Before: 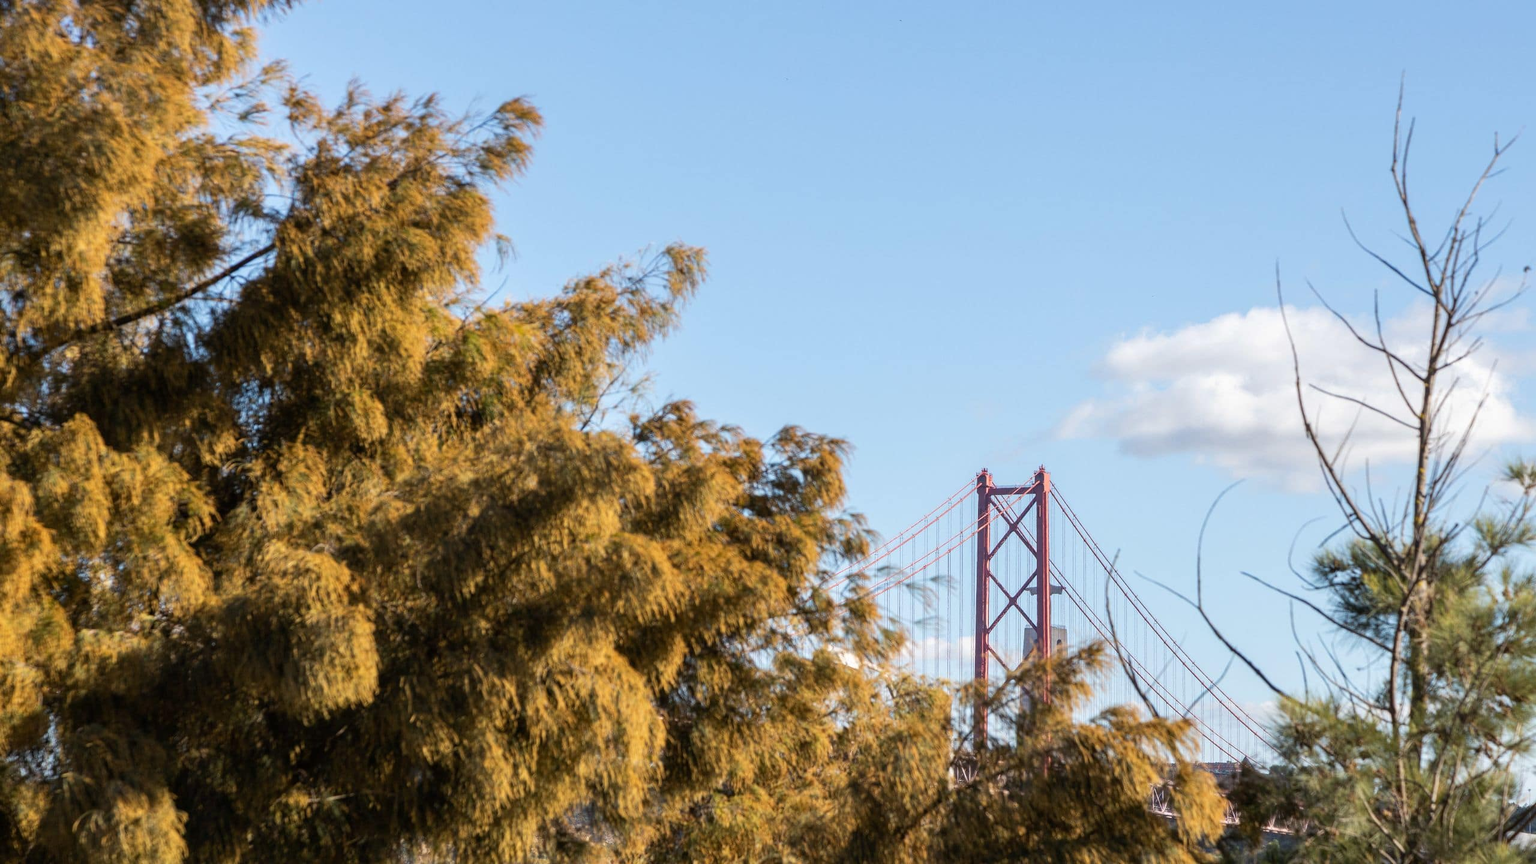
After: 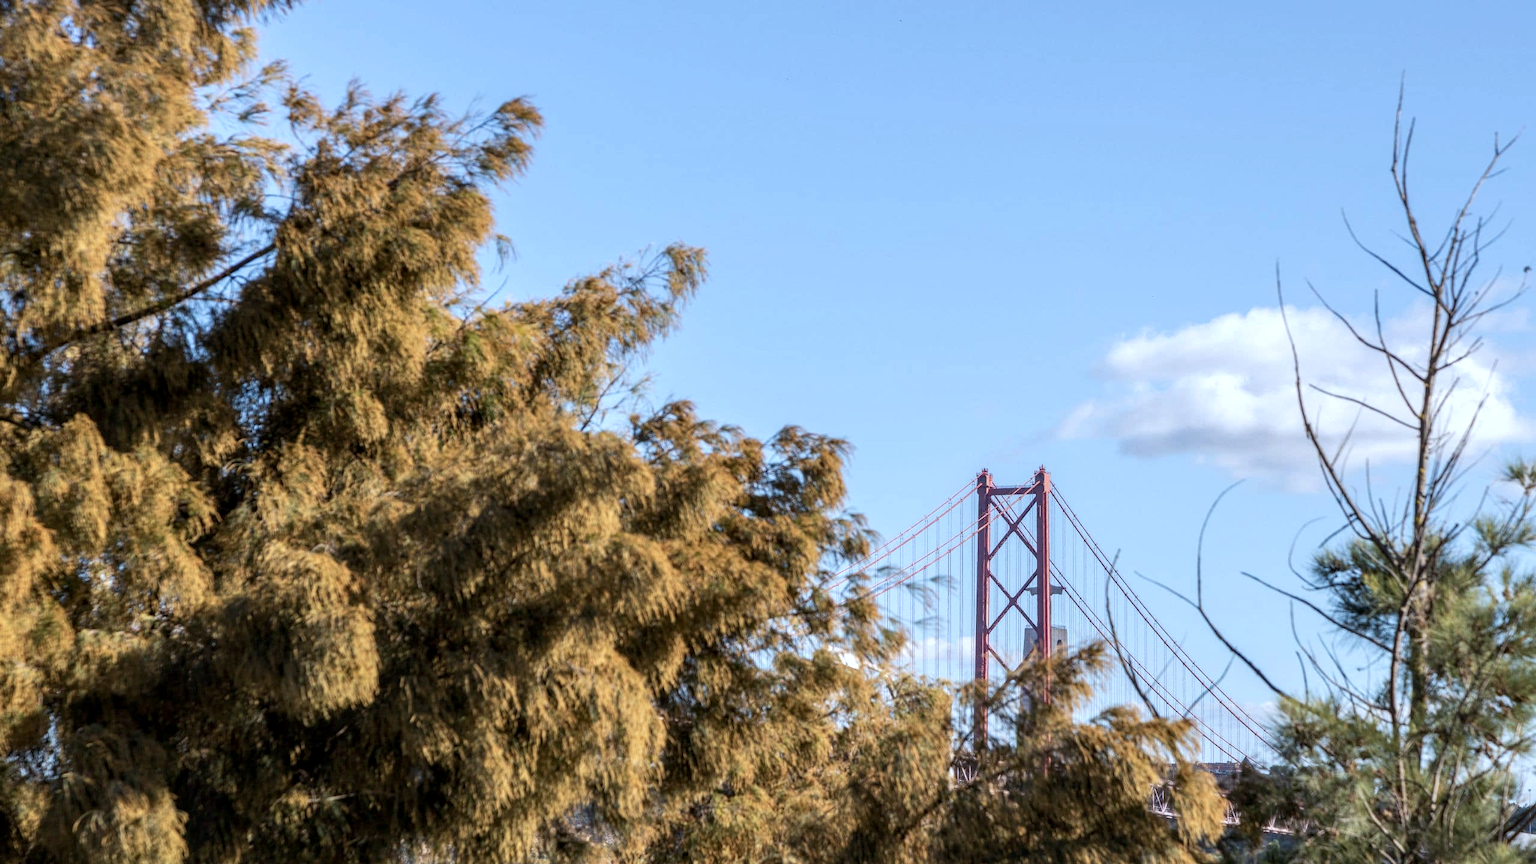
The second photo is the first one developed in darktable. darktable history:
local contrast: on, module defaults
color calibration: illuminant as shot in camera, x 0.369, y 0.376, temperature 4328.46 K, gamut compression 3
